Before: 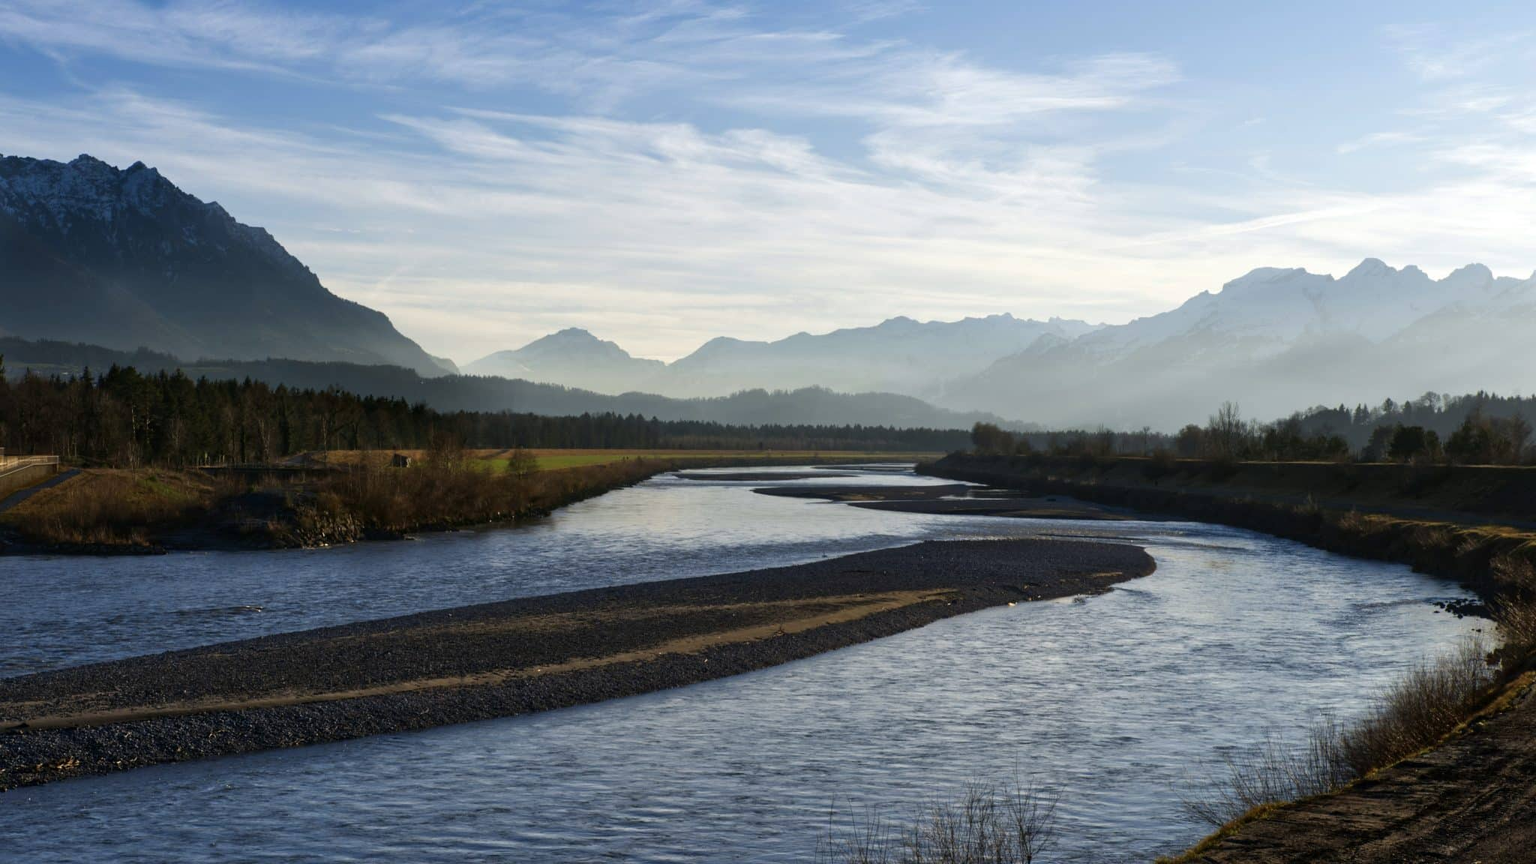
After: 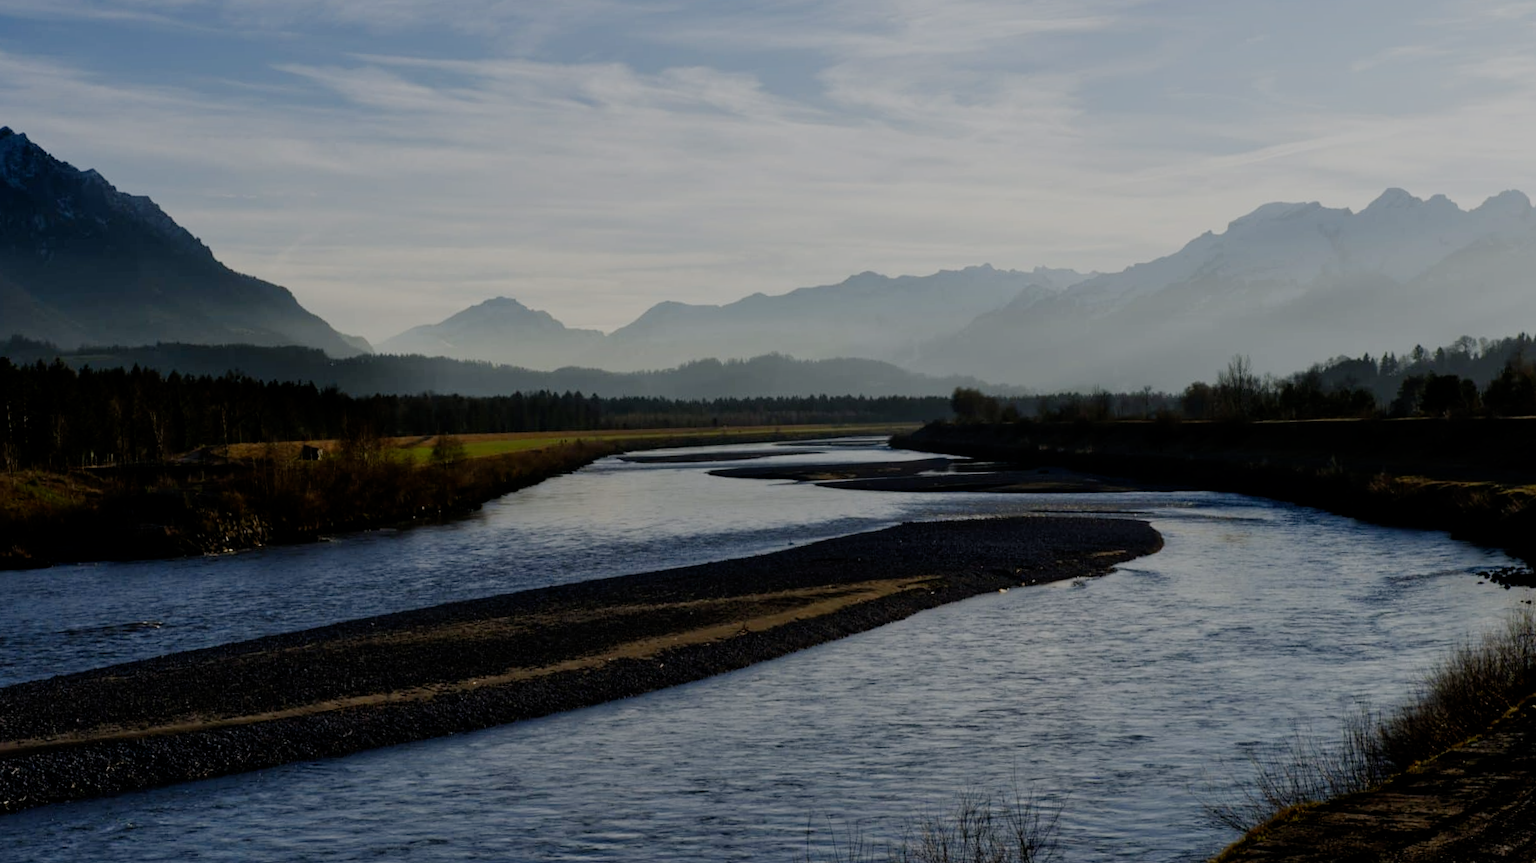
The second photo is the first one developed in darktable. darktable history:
filmic rgb: middle gray luminance 30%, black relative exposure -9 EV, white relative exposure 7 EV, threshold 6 EV, target black luminance 0%, hardness 2.94, latitude 2.04%, contrast 0.963, highlights saturation mix 5%, shadows ↔ highlights balance 12.16%, add noise in highlights 0, preserve chrominance no, color science v3 (2019), use custom middle-gray values true, iterations of high-quality reconstruction 0, contrast in highlights soft, enable highlight reconstruction true
crop and rotate: angle 1.96°, left 5.673%, top 5.673%
